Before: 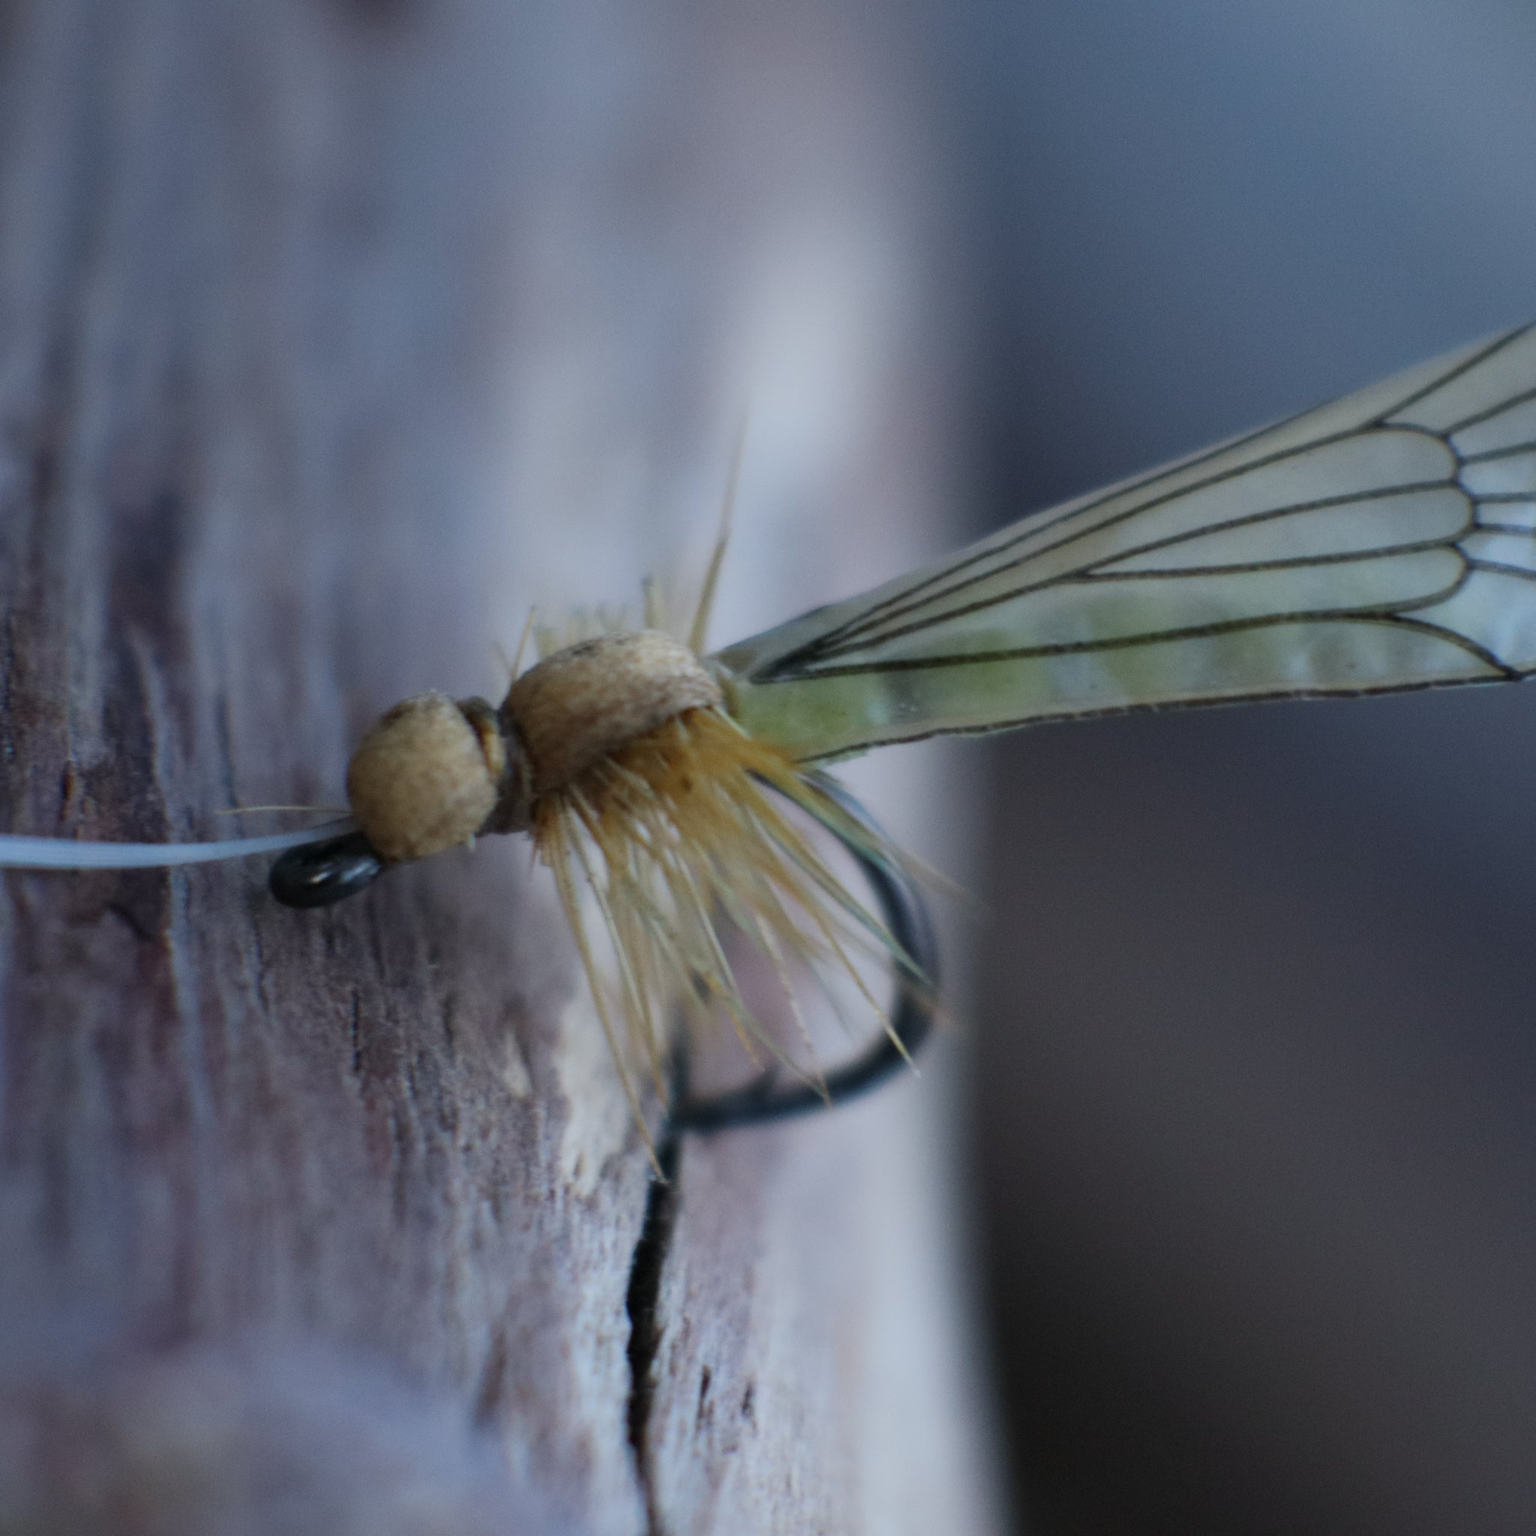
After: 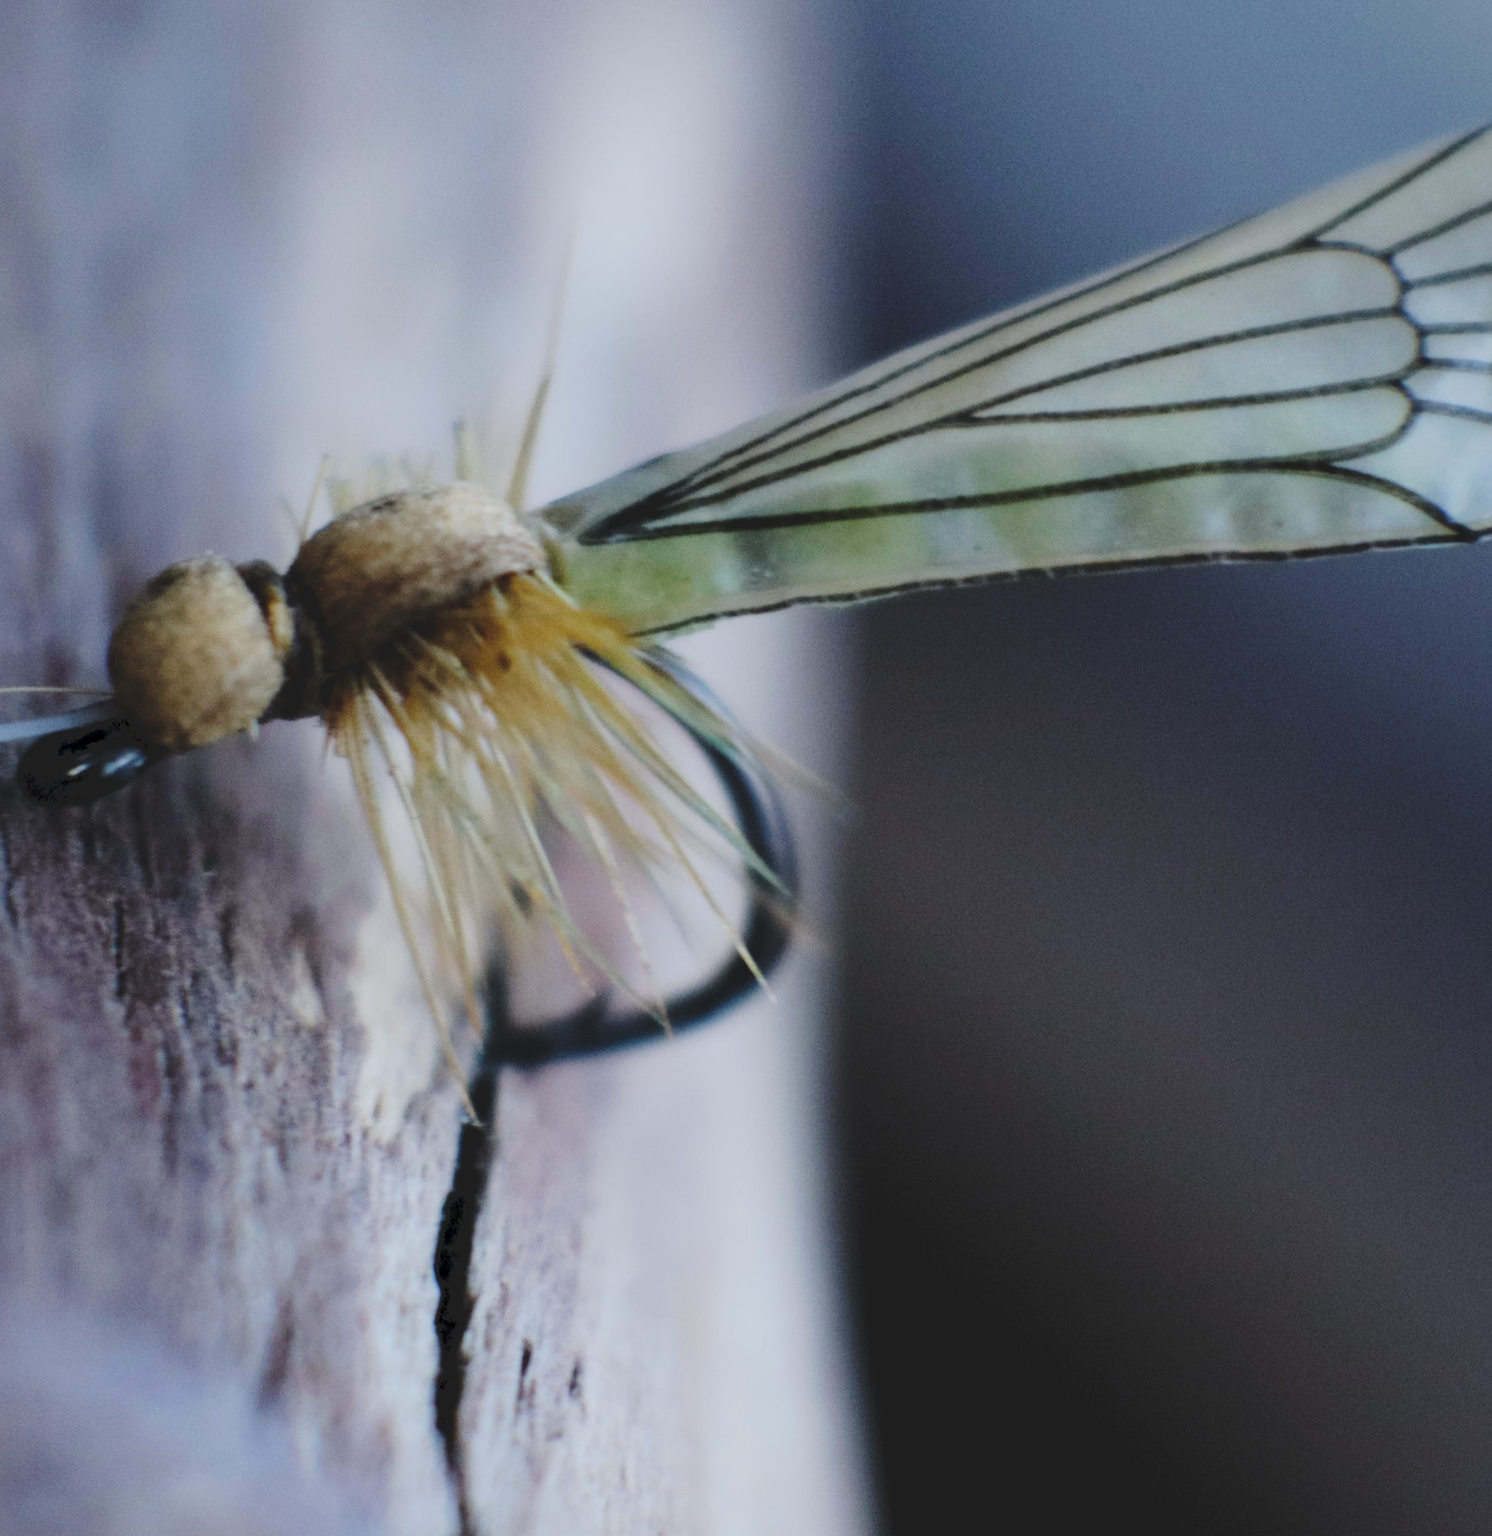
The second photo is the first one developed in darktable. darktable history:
crop: left 16.518%, top 14.066%
tone curve: curves: ch0 [(0, 0) (0.003, 0.112) (0.011, 0.115) (0.025, 0.111) (0.044, 0.114) (0.069, 0.126) (0.1, 0.144) (0.136, 0.164) (0.177, 0.196) (0.224, 0.249) (0.277, 0.316) (0.335, 0.401) (0.399, 0.487) (0.468, 0.571) (0.543, 0.647) (0.623, 0.728) (0.709, 0.795) (0.801, 0.866) (0.898, 0.933) (1, 1)], preserve colors none
filmic rgb: middle gray luminance 9.12%, black relative exposure -10.64 EV, white relative exposure 3.45 EV, target black luminance 0%, hardness 5.96, latitude 59.47%, contrast 1.092, highlights saturation mix 5.44%, shadows ↔ highlights balance 29.03%
